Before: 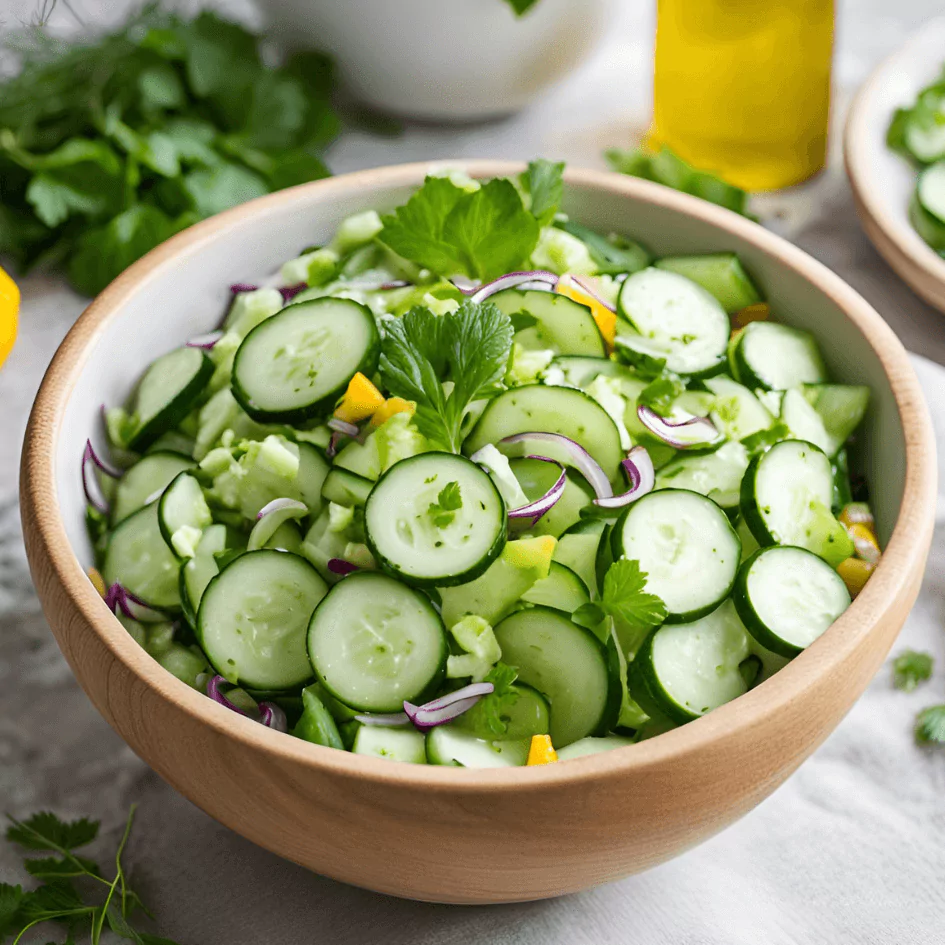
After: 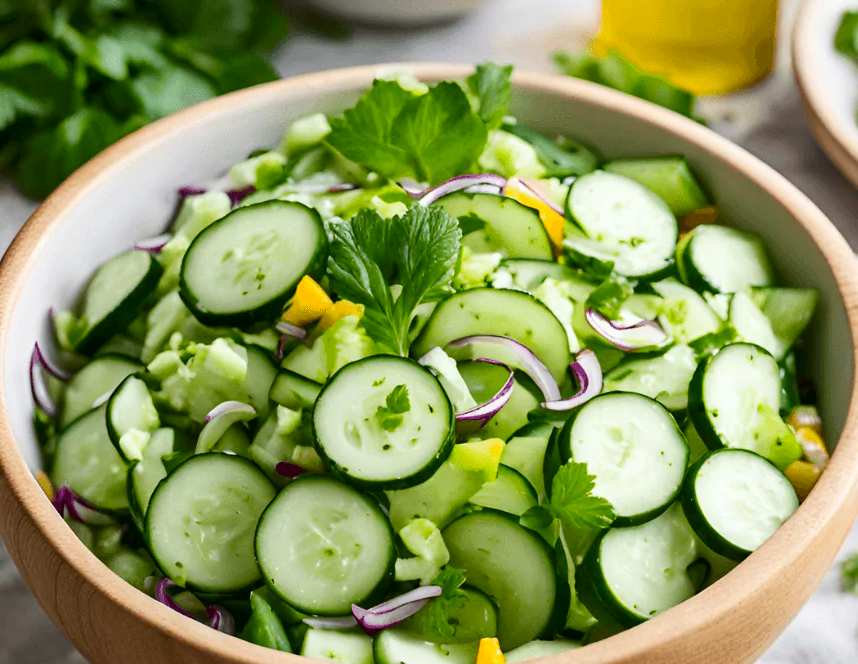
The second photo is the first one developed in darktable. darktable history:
crop: left 5.596%, top 10.314%, right 3.534%, bottom 19.395%
contrast brightness saturation: contrast 0.13, brightness -0.05, saturation 0.16
